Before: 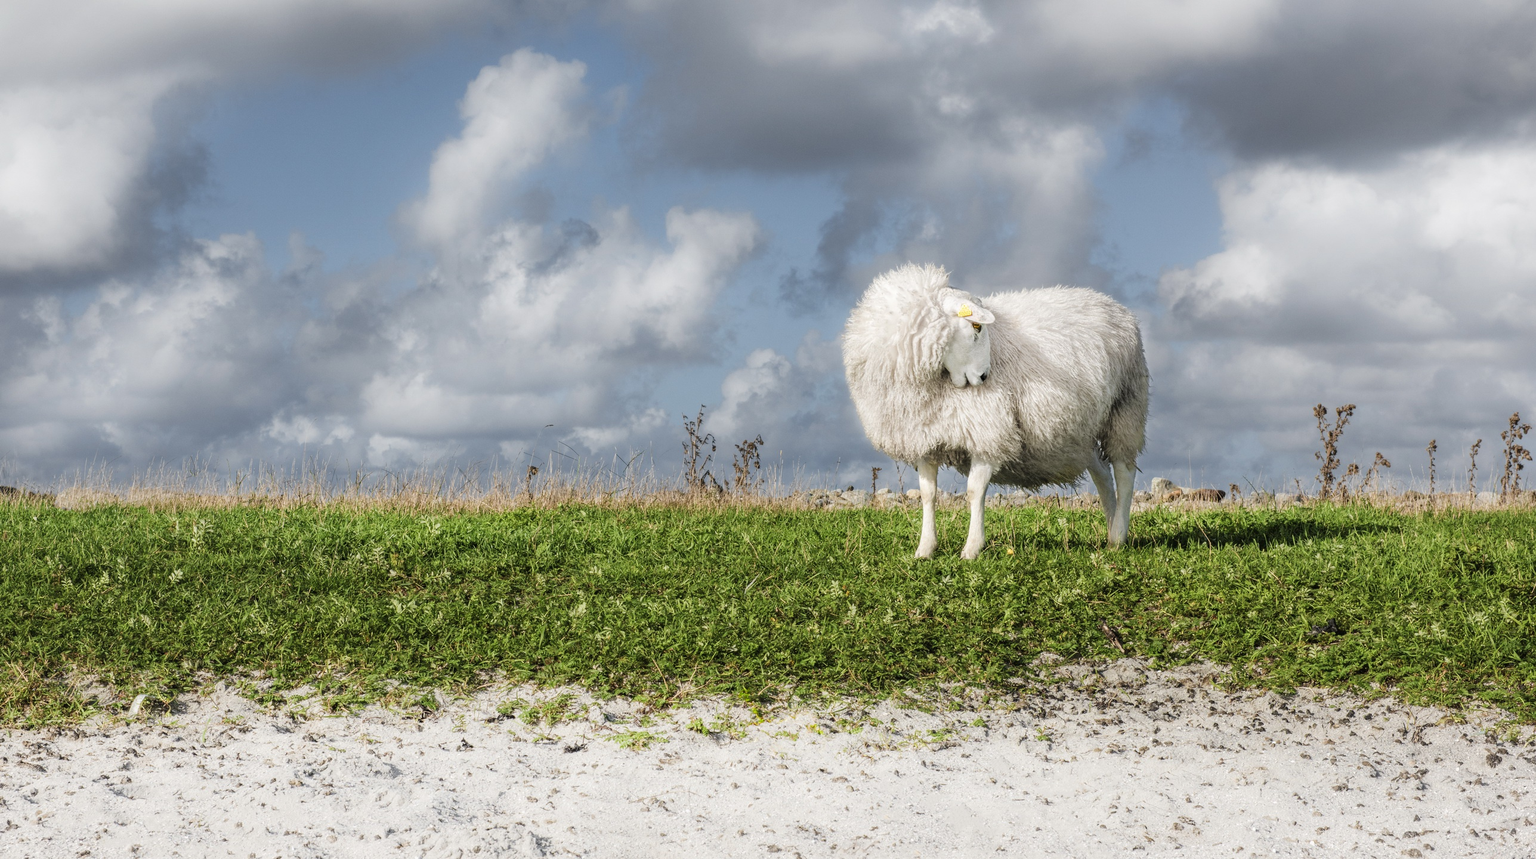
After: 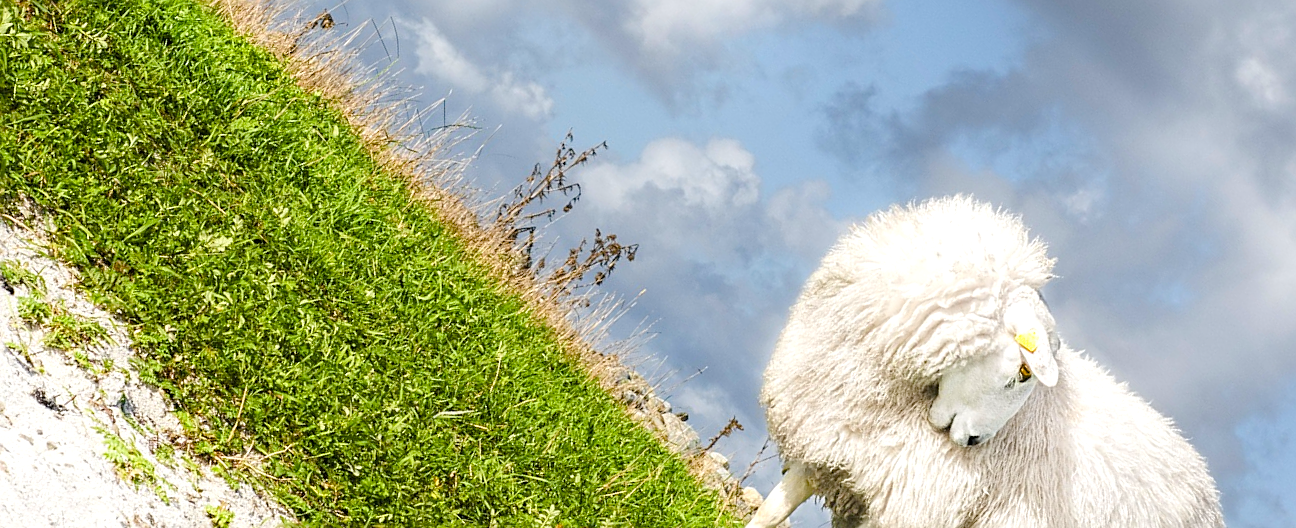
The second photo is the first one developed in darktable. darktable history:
color balance rgb: linear chroma grading › shadows 10.441%, linear chroma grading › highlights 10.329%, linear chroma grading › global chroma 14.819%, linear chroma grading › mid-tones 14.852%, perceptual saturation grading › global saturation 15.231%, perceptual saturation grading › highlights -19.389%, perceptual saturation grading › shadows 19.384%, contrast -10.05%
crop and rotate: angle -44.67°, top 16.081%, right 0.865%, bottom 11.683%
exposure: black level correction 0, exposure 0.695 EV, compensate highlight preservation false
sharpen: on, module defaults
